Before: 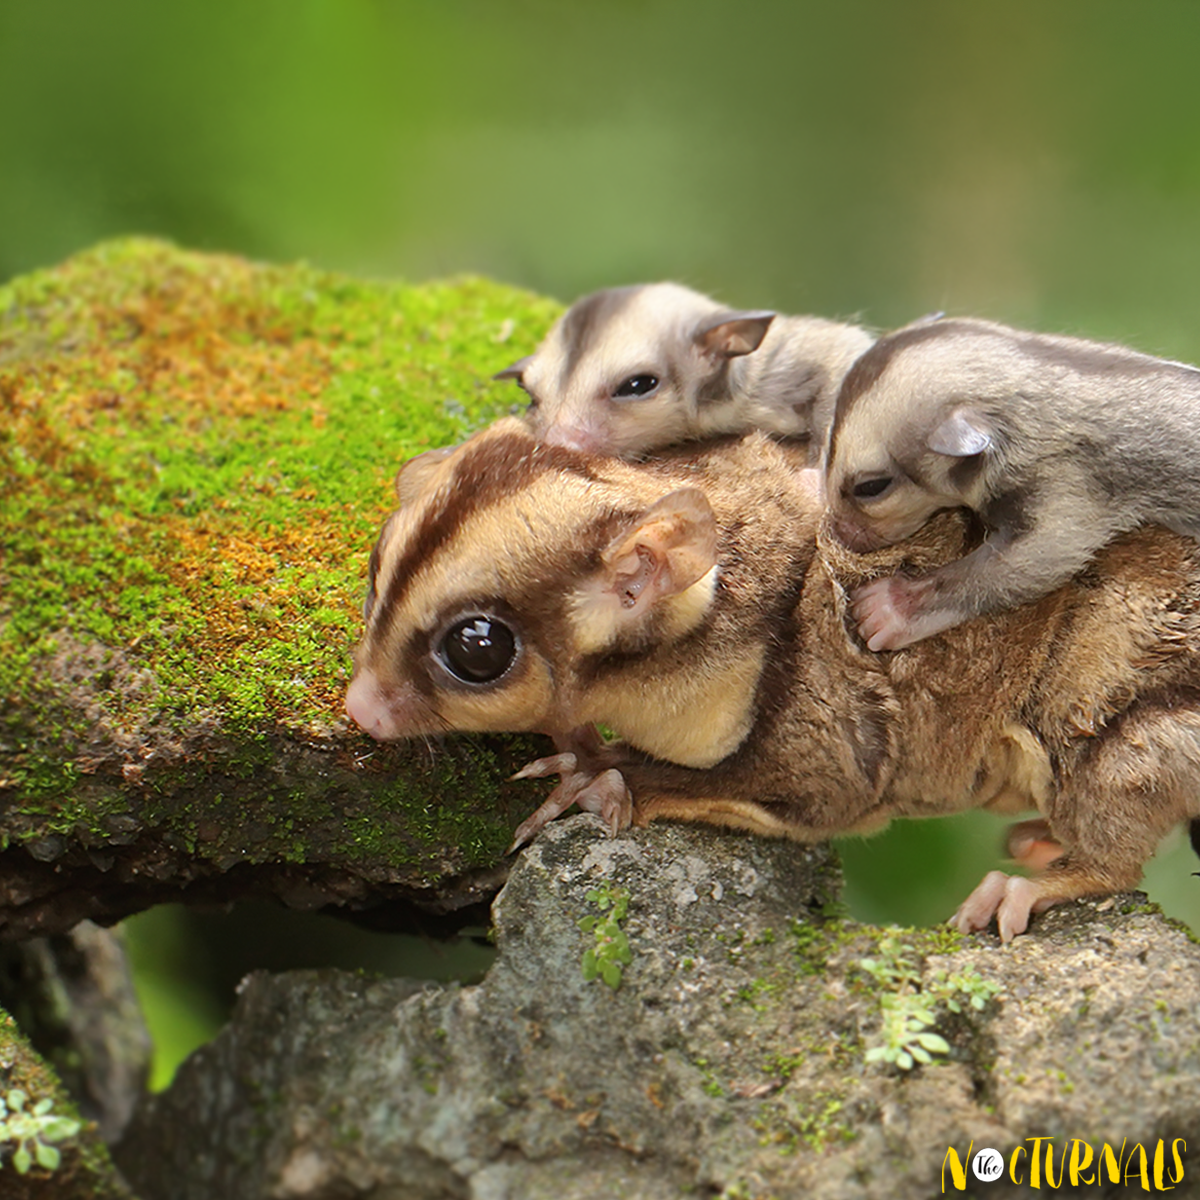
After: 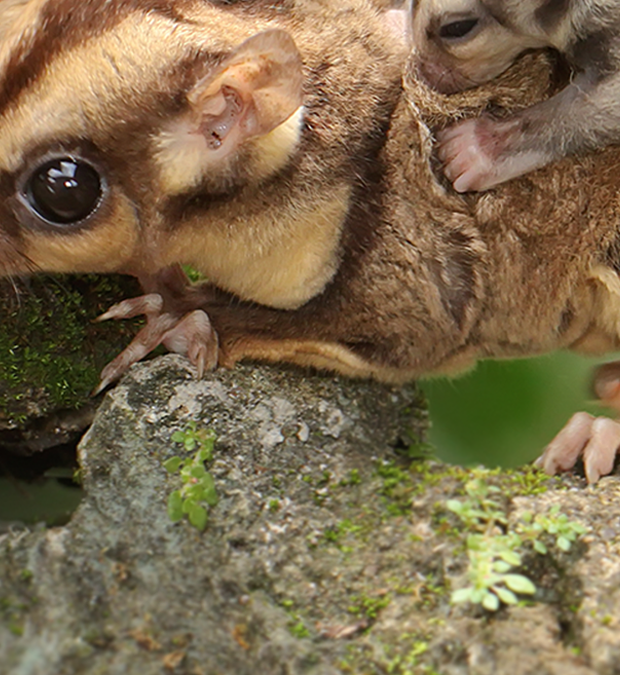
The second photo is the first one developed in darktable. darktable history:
crop: left 34.543%, top 38.33%, right 13.739%, bottom 5.398%
